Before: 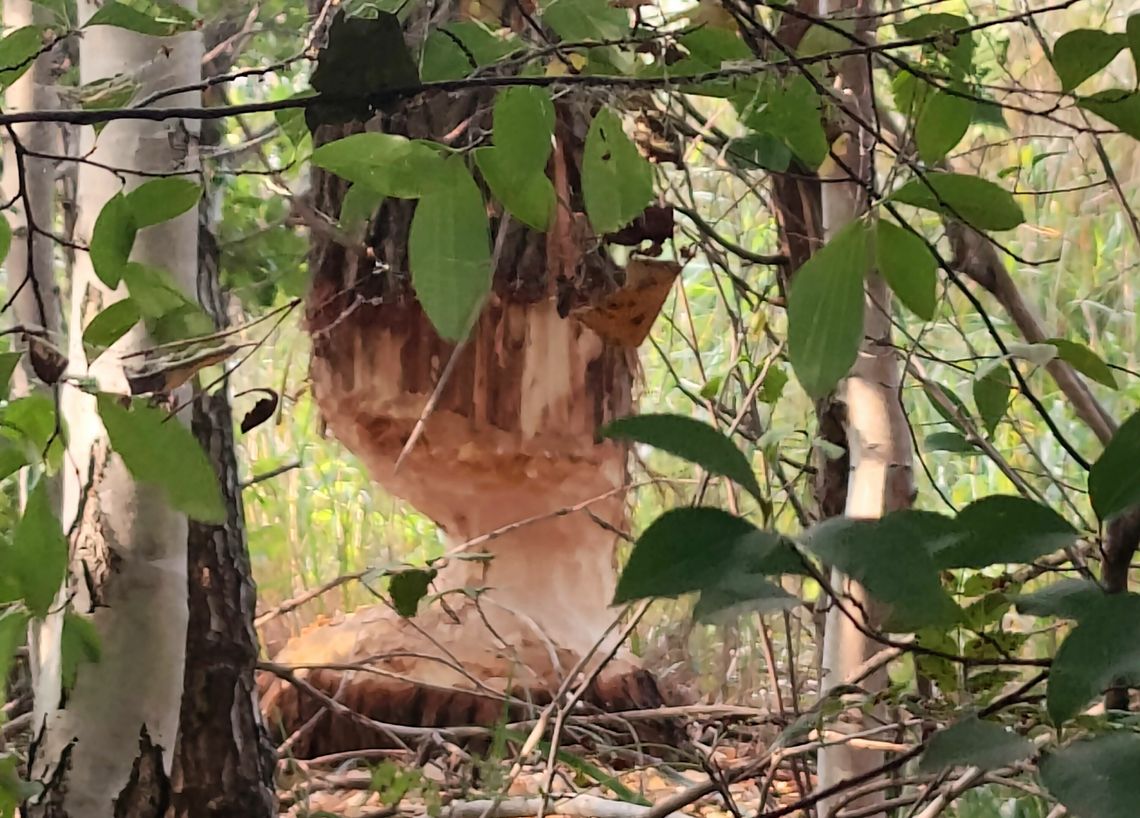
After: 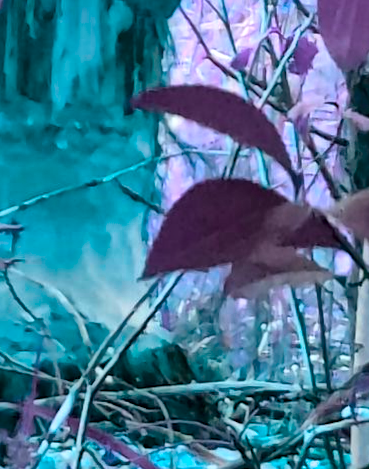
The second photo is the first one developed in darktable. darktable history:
local contrast: mode bilateral grid, contrast 20, coarseness 19, detail 163%, midtone range 0.2
rotate and perspective: rotation 0.226°, lens shift (vertical) -0.042, crop left 0.023, crop right 0.982, crop top 0.006, crop bottom 0.994
tone equalizer: on, module defaults
color zones: curves: ch0 [(0, 0.5) (0.143, 0.5) (0.286, 0.5) (0.429, 0.5) (0.62, 0.489) (0.714, 0.445) (0.844, 0.496) (1, 0.5)]; ch1 [(0, 0.5) (0.143, 0.5) (0.286, 0.5) (0.429, 0.5) (0.571, 0.5) (0.714, 0.523) (0.857, 0.5) (1, 0.5)]
color correction: saturation 0.98
color balance rgb: hue shift 180°, global vibrance 50%, contrast 0.32%
crop: left 40.878%, top 39.176%, right 25.993%, bottom 3.081%
